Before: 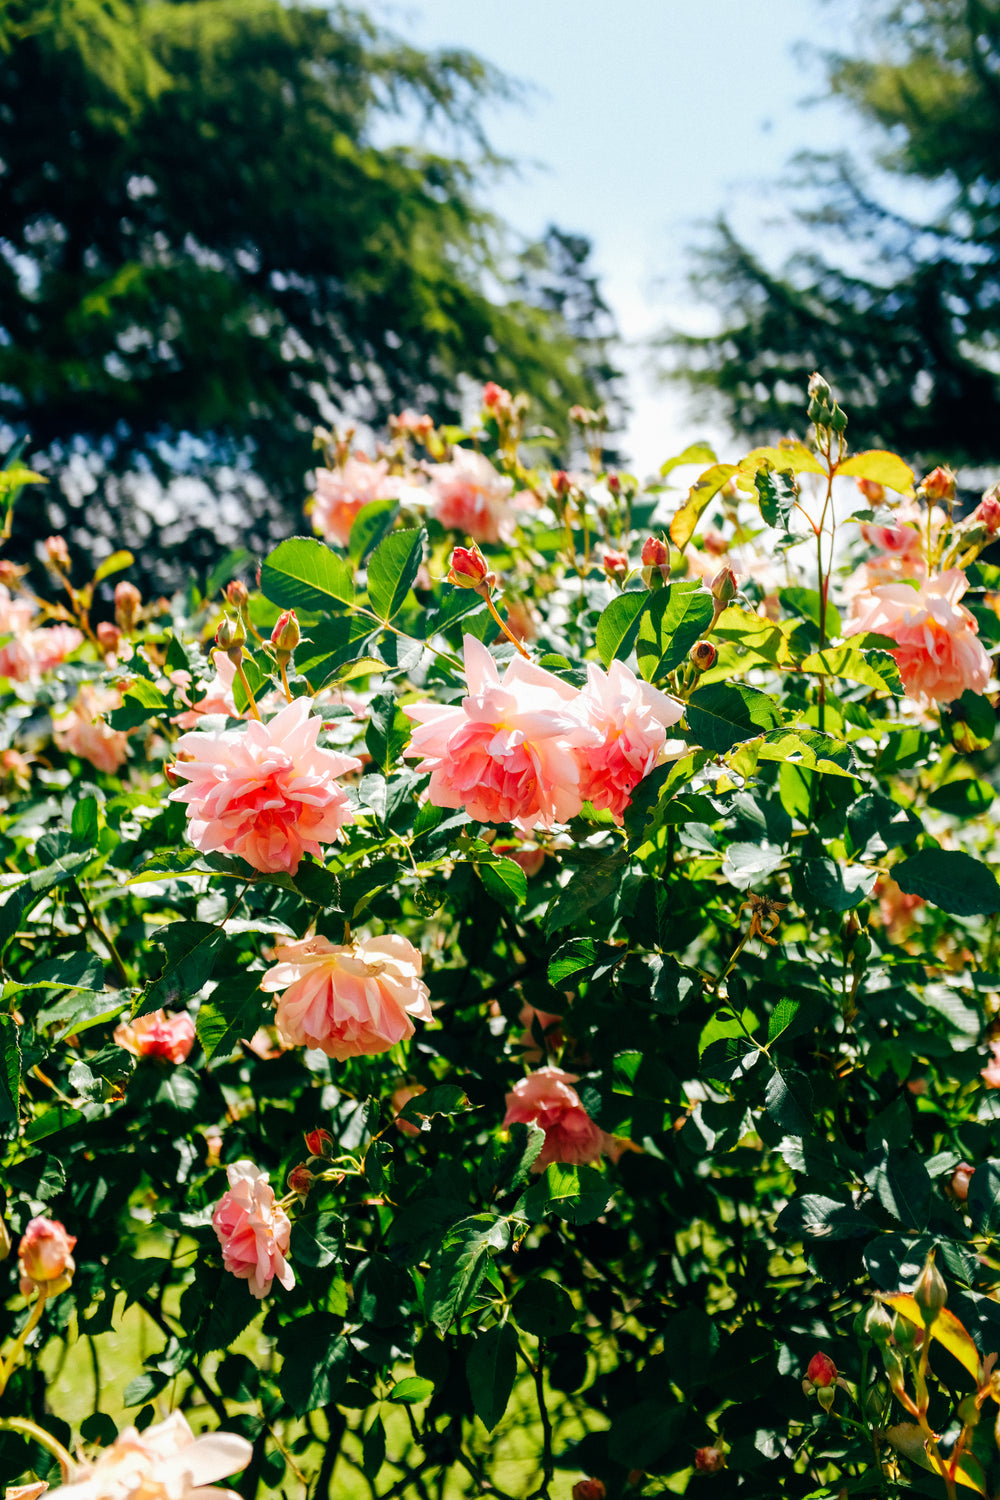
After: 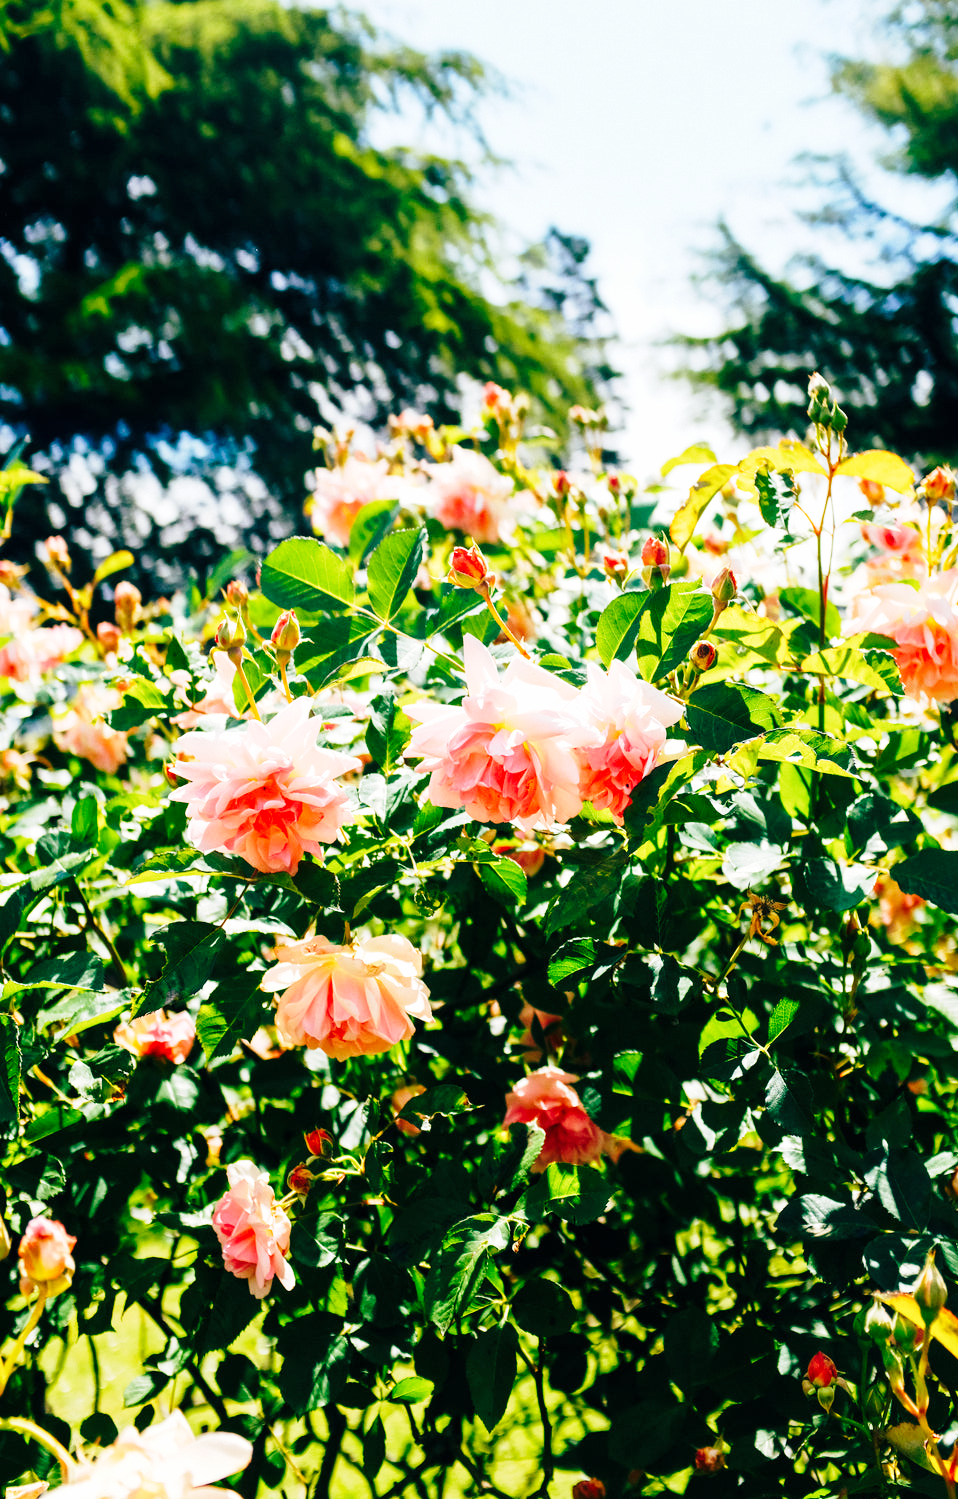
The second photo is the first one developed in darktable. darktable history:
base curve: curves: ch0 [(0, 0) (0.028, 0.03) (0.121, 0.232) (0.46, 0.748) (0.859, 0.968) (1, 1)], preserve colors none
crop: right 4.176%, bottom 0.048%
